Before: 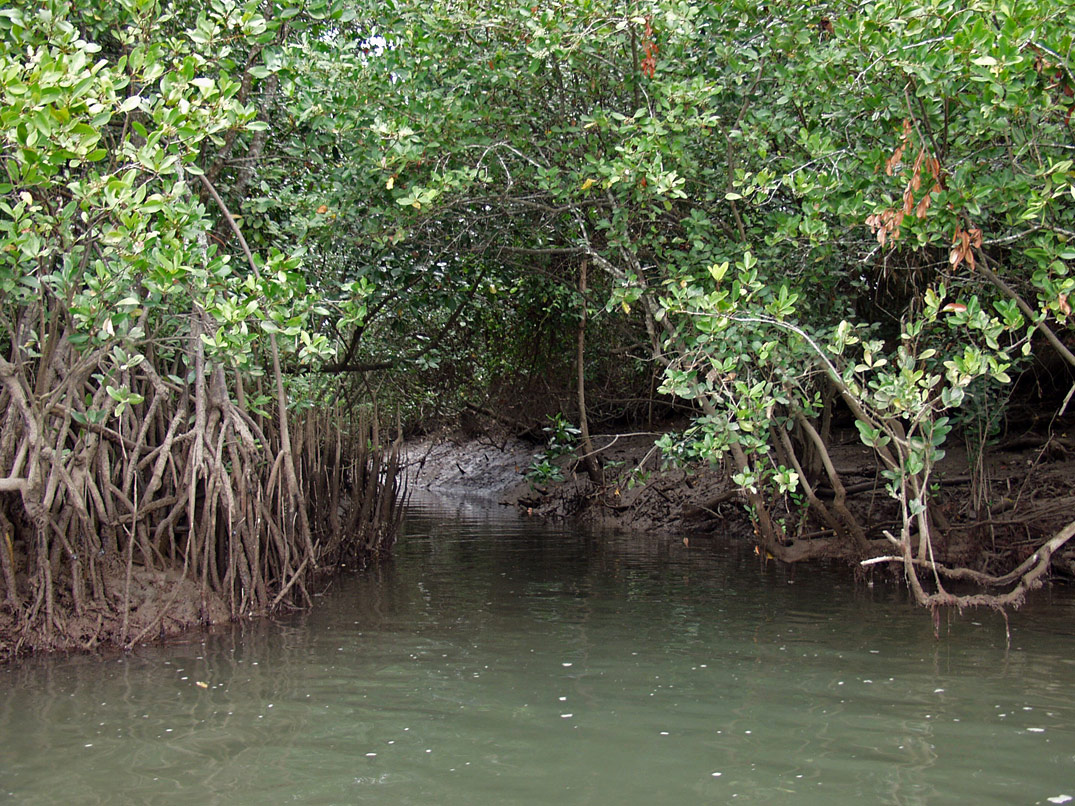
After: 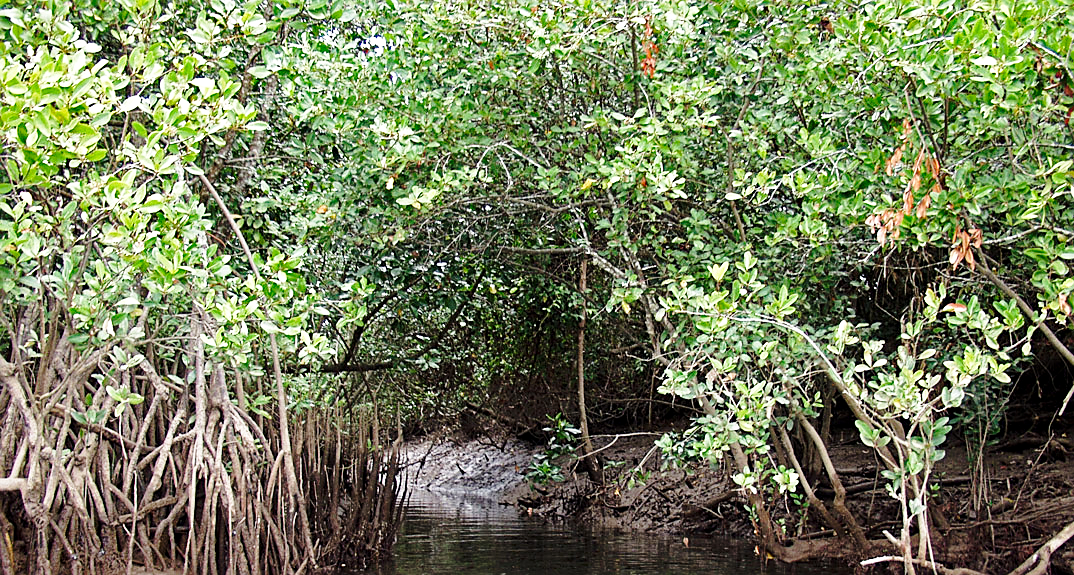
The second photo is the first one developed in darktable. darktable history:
sharpen: on, module defaults
crop: bottom 28.576%
local contrast: highlights 100%, shadows 100%, detail 120%, midtone range 0.2
base curve: curves: ch0 [(0, 0) (0.028, 0.03) (0.121, 0.232) (0.46, 0.748) (0.859, 0.968) (1, 1)], preserve colors none
